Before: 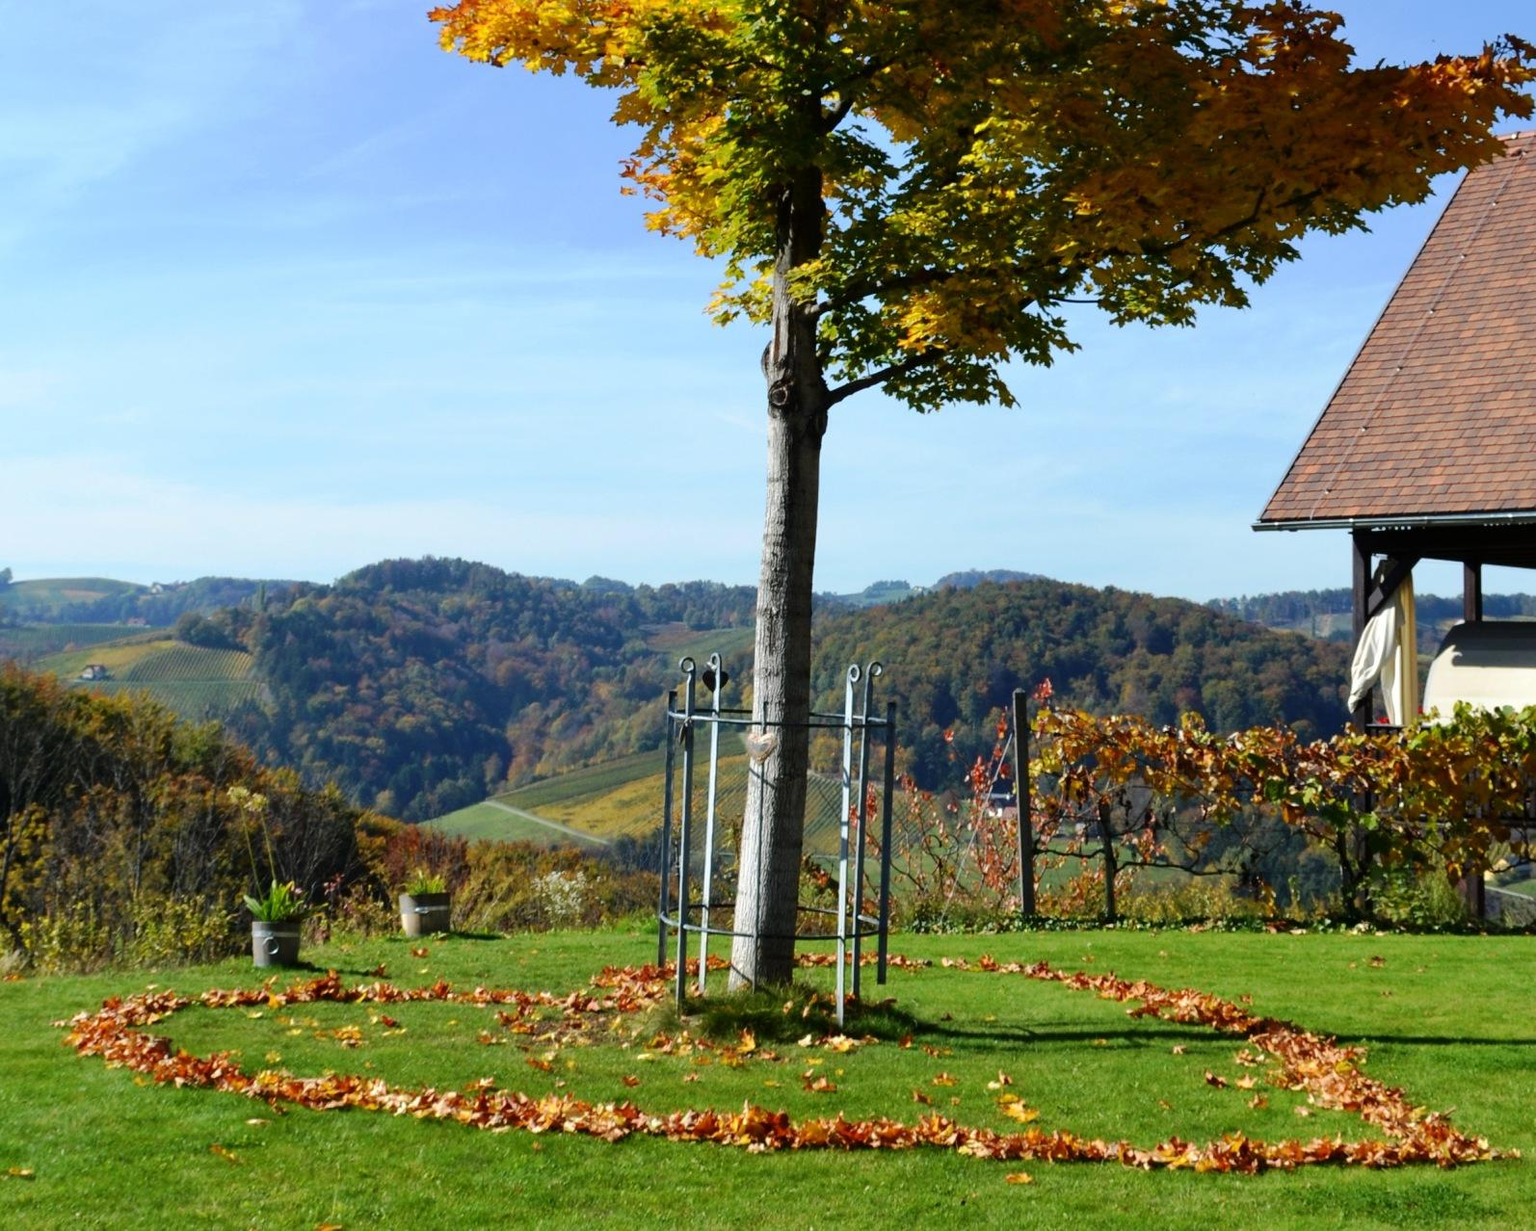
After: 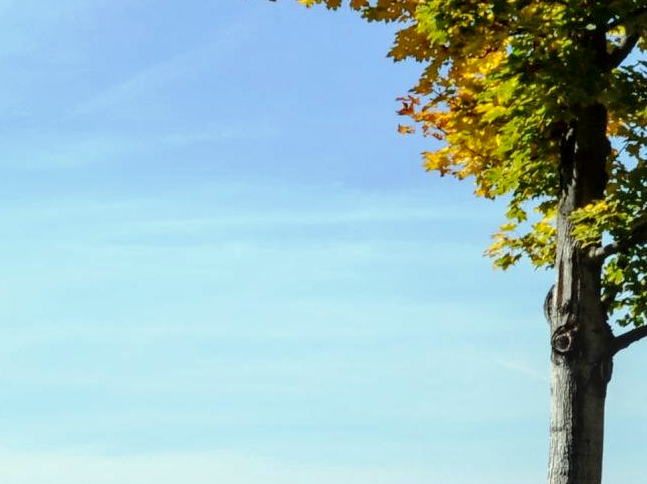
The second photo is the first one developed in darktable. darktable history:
crop: left 15.452%, top 5.459%, right 43.956%, bottom 56.62%
local contrast: detail 130%
color correction: highlights a* -4.28, highlights b* 6.53
